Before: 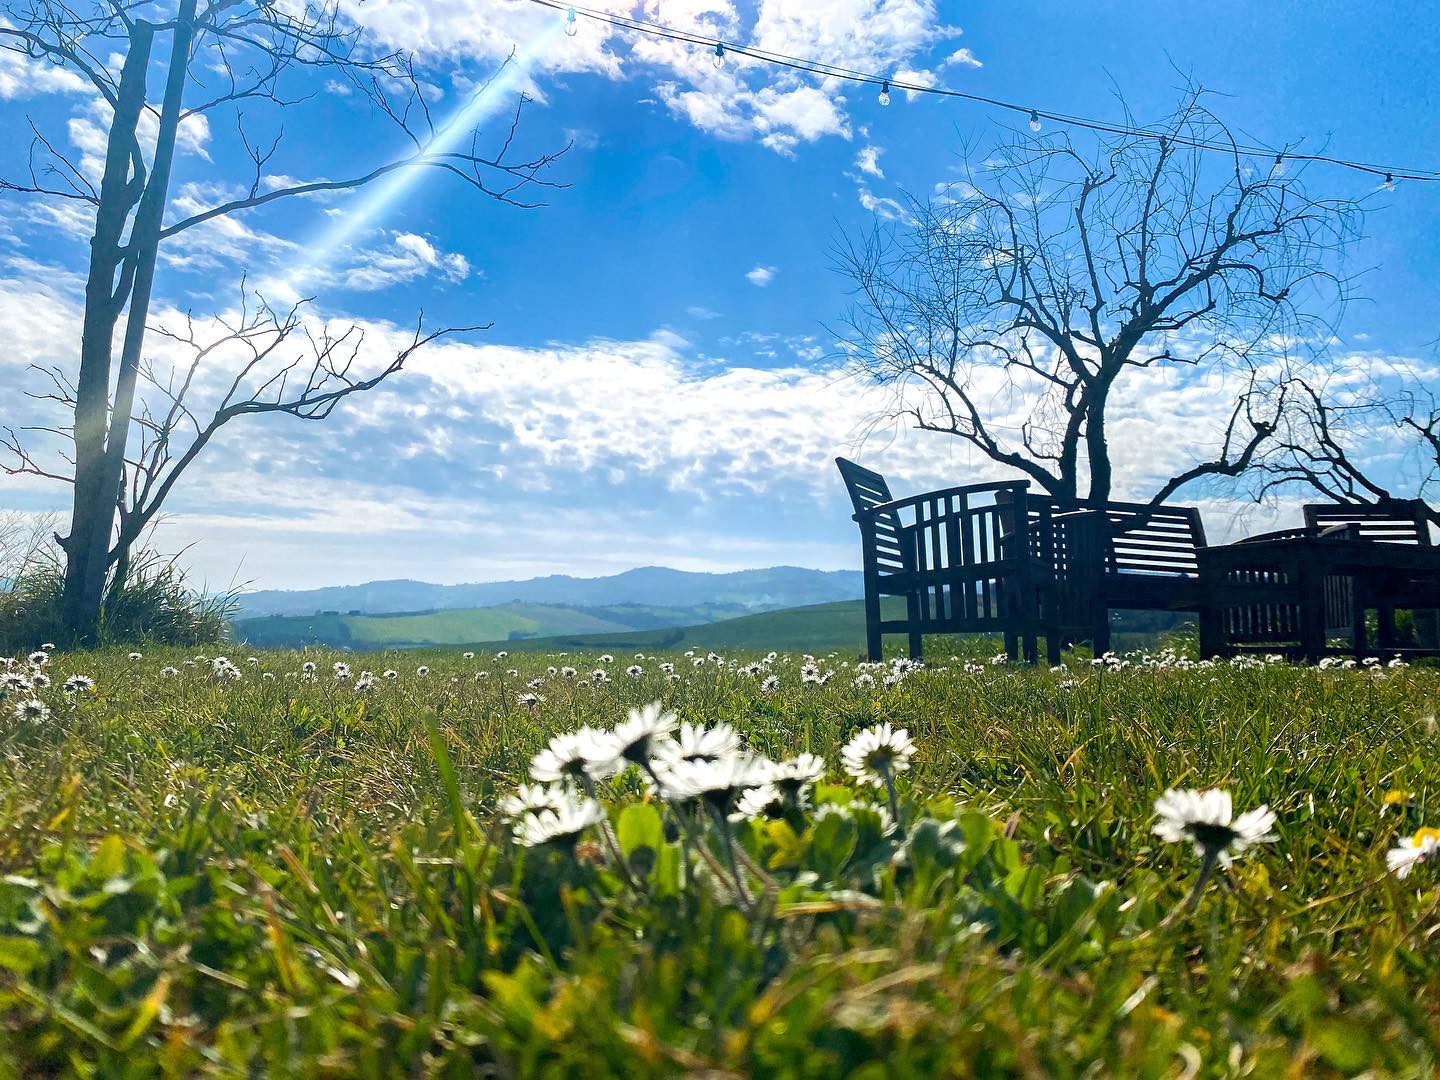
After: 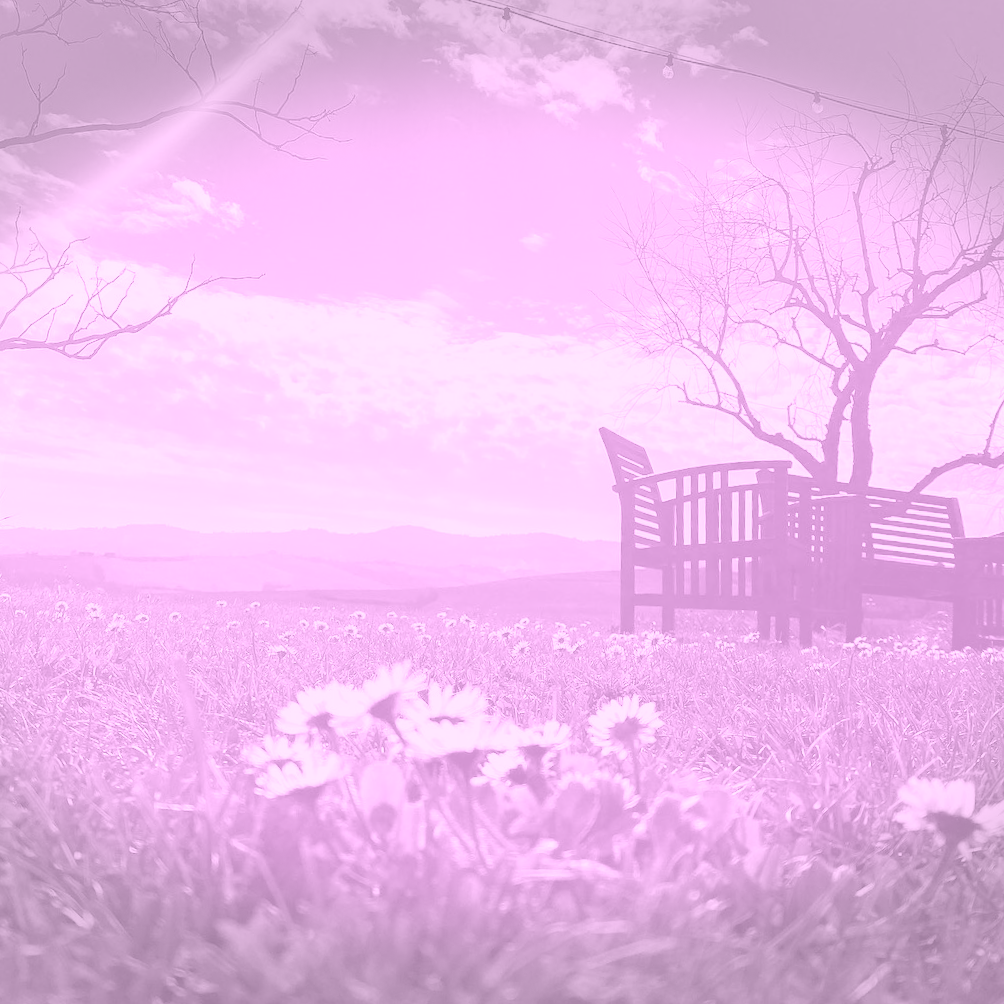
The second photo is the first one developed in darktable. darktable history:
vignetting: fall-off start 100%, brightness -0.406, saturation -0.3, width/height ratio 1.324, dithering 8-bit output, unbound false
colorize: hue 331.2°, saturation 75%, source mix 30.28%, lightness 70.52%, version 1
contrast equalizer: y [[0.5 ×6], [0.5 ×6], [0.5, 0.5, 0.501, 0.545, 0.707, 0.863], [0 ×6], [0 ×6]]
crop and rotate: angle -3.27°, left 14.277%, top 0.028%, right 10.766%, bottom 0.028%
